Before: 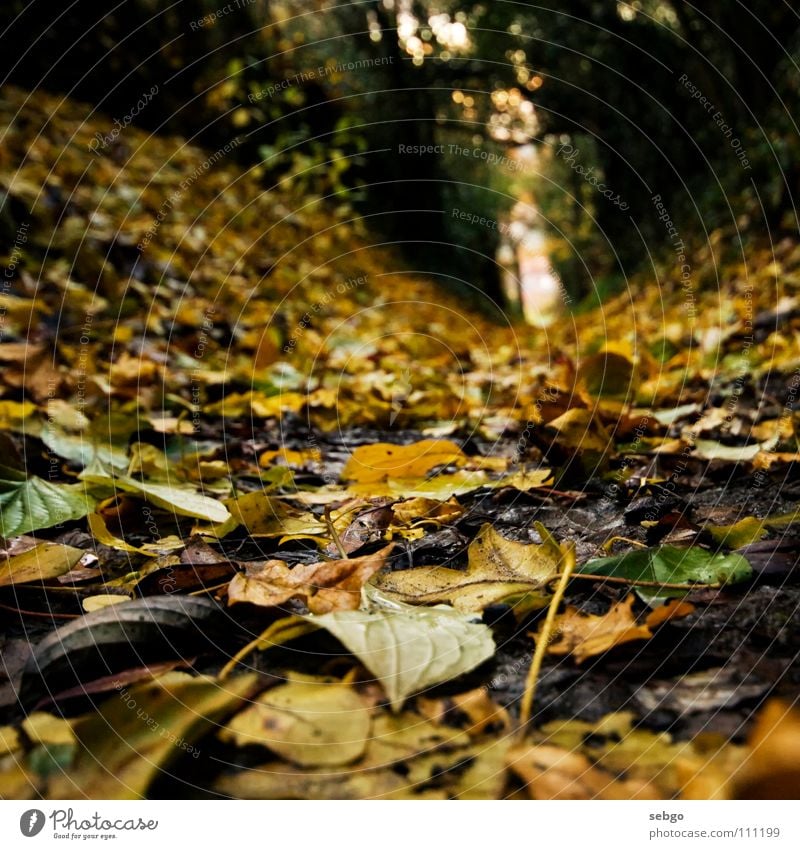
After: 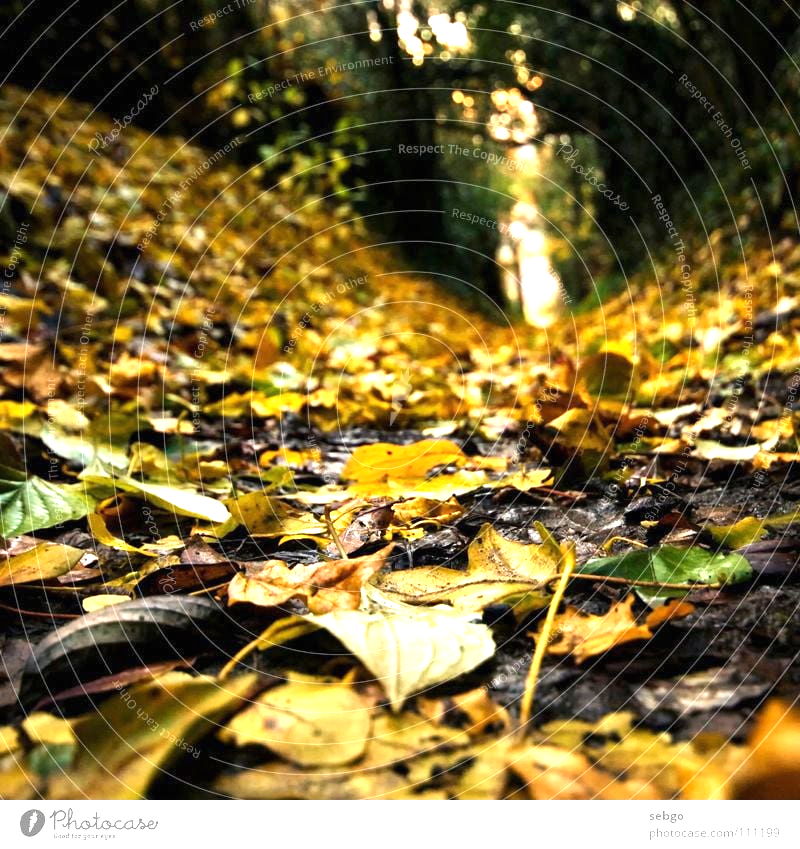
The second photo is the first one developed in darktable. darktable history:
exposure: black level correction 0, exposure 1.2 EV, compensate exposure bias true, compensate highlight preservation false
tone equalizer: on, module defaults
